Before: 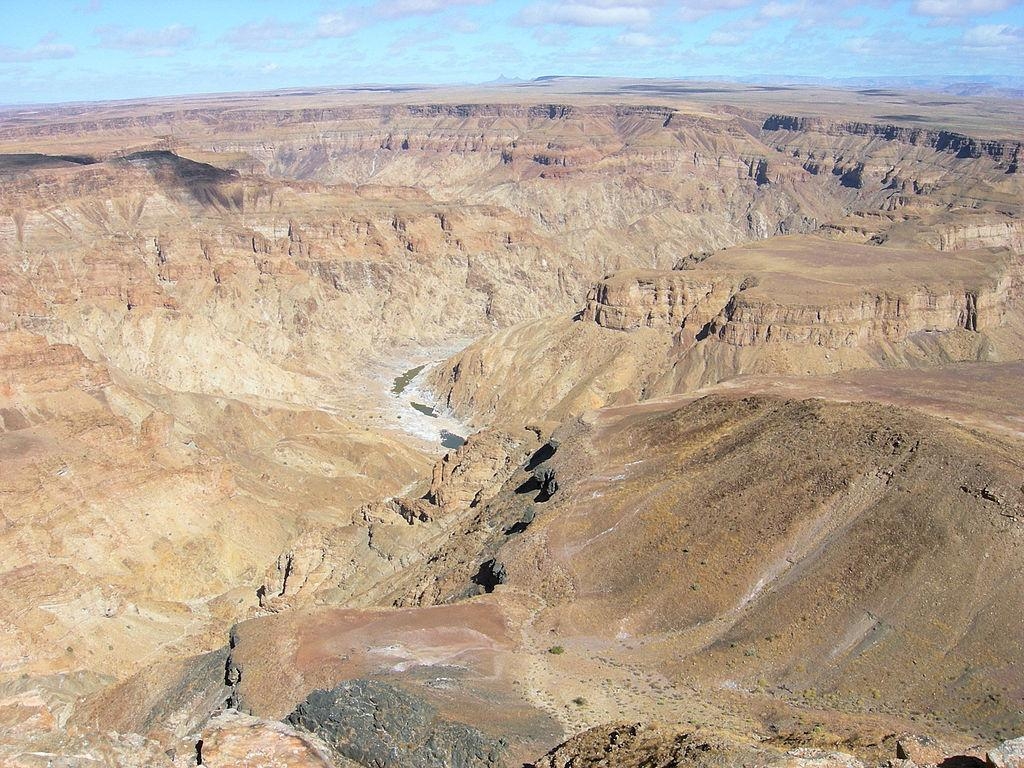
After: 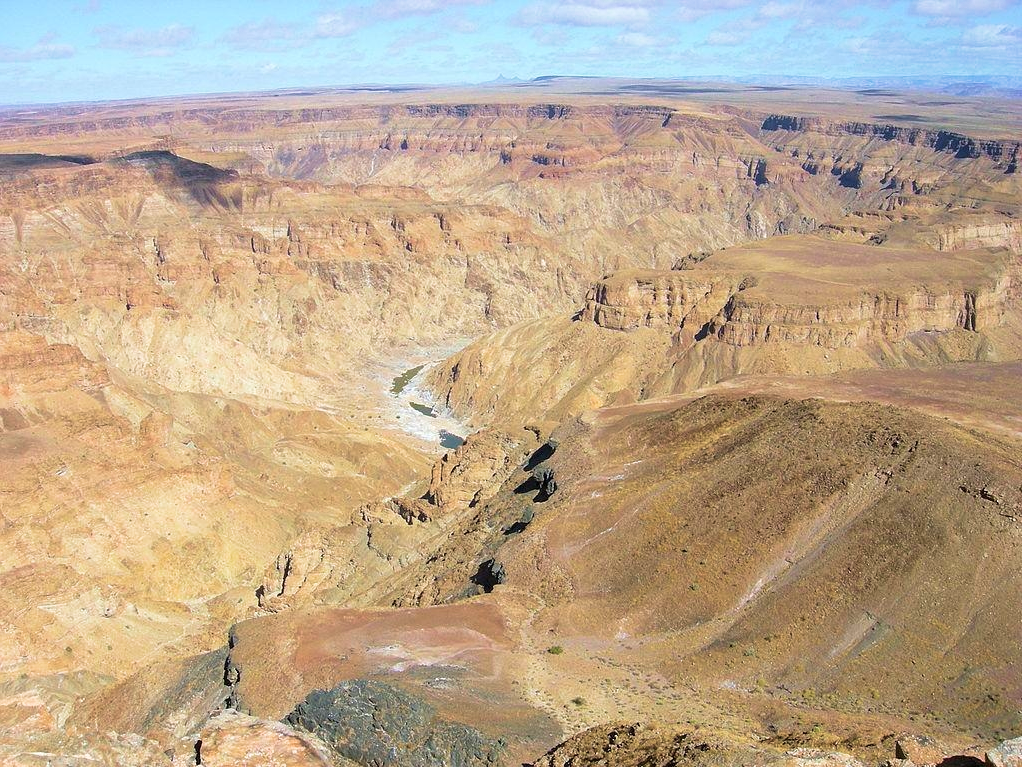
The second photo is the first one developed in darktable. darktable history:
exposure: exposure 0.014 EV, compensate exposure bias true, compensate highlight preservation false
velvia: strength 44.73%
crop: left 0.11%
